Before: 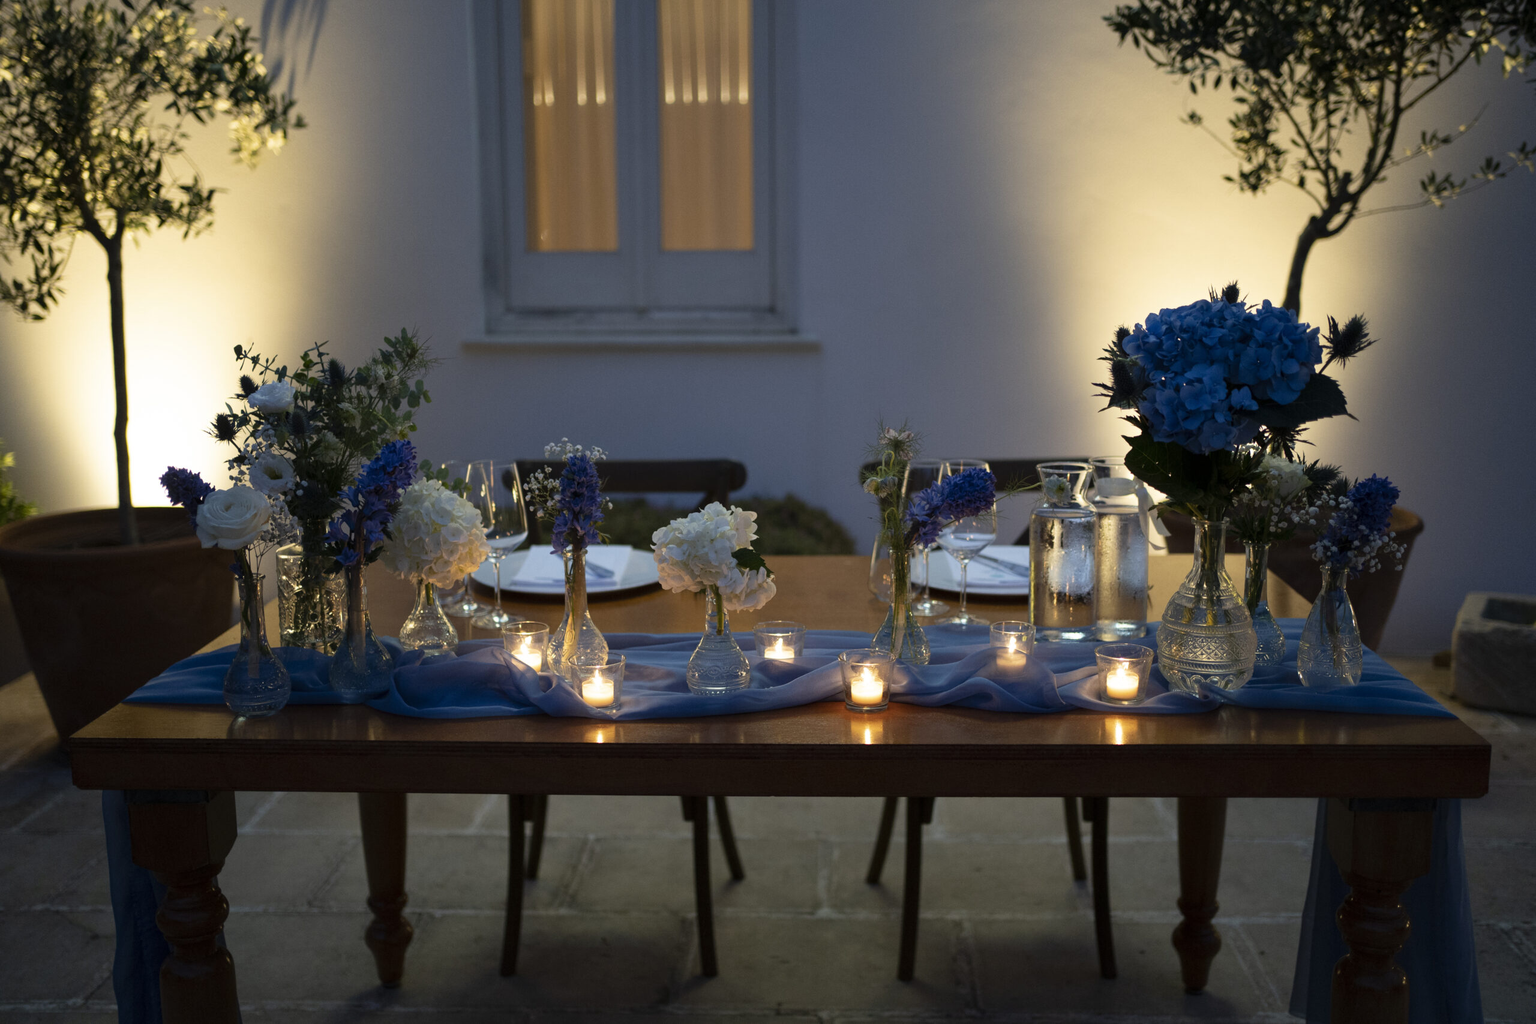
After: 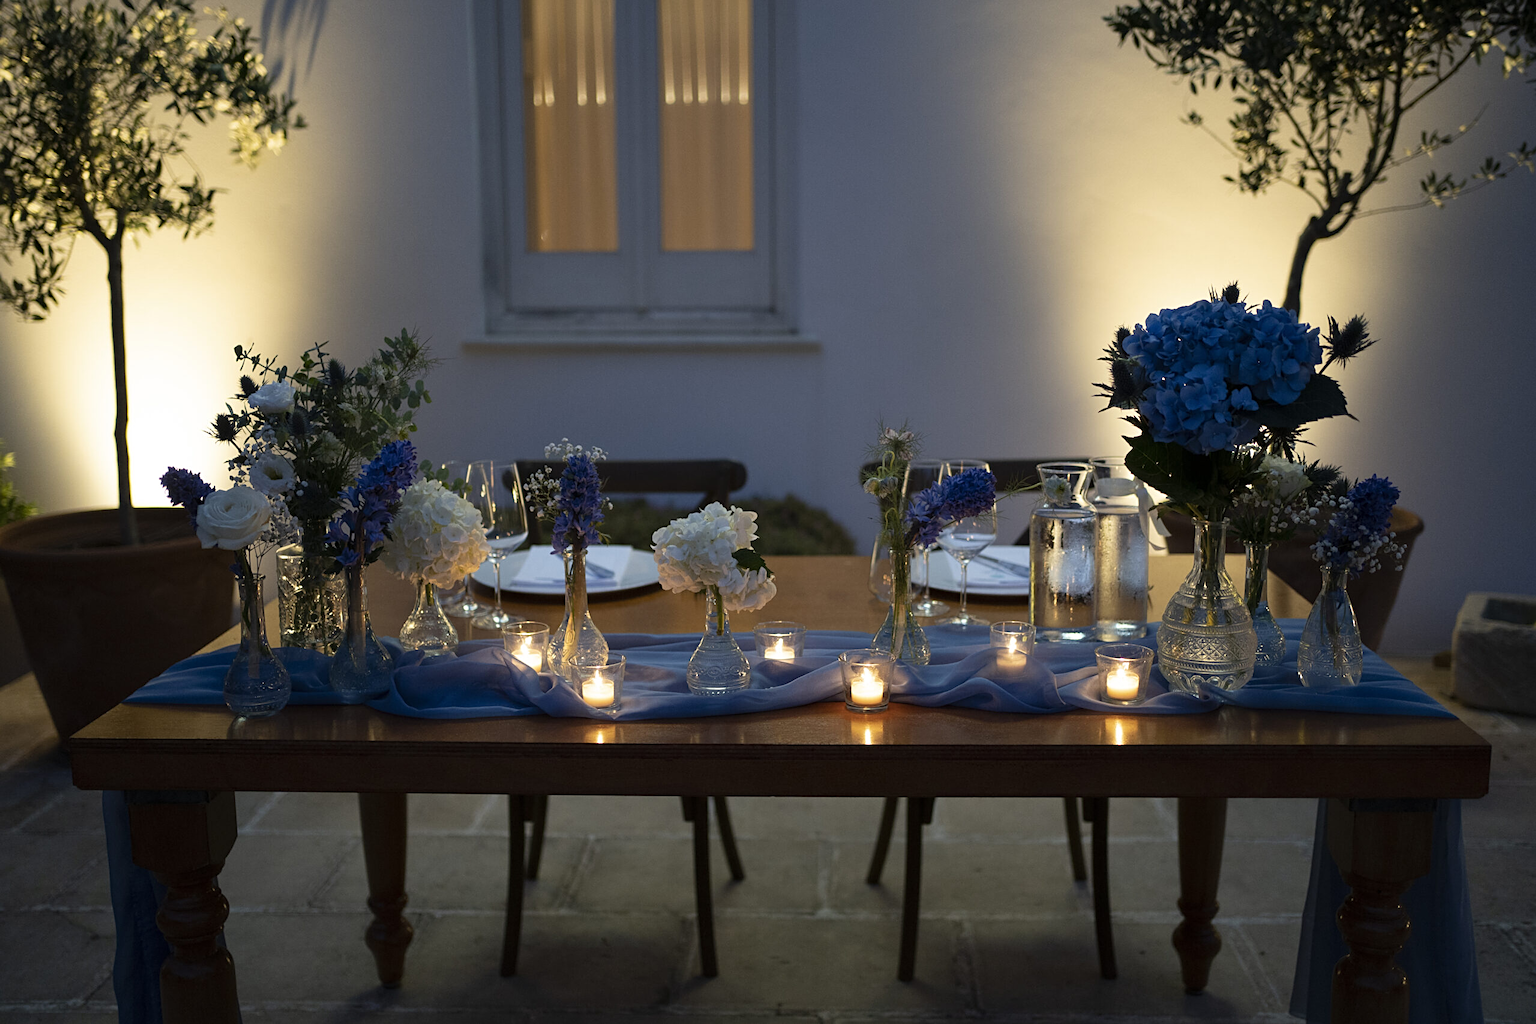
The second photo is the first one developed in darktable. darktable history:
sharpen: radius 2.524, amount 0.328
